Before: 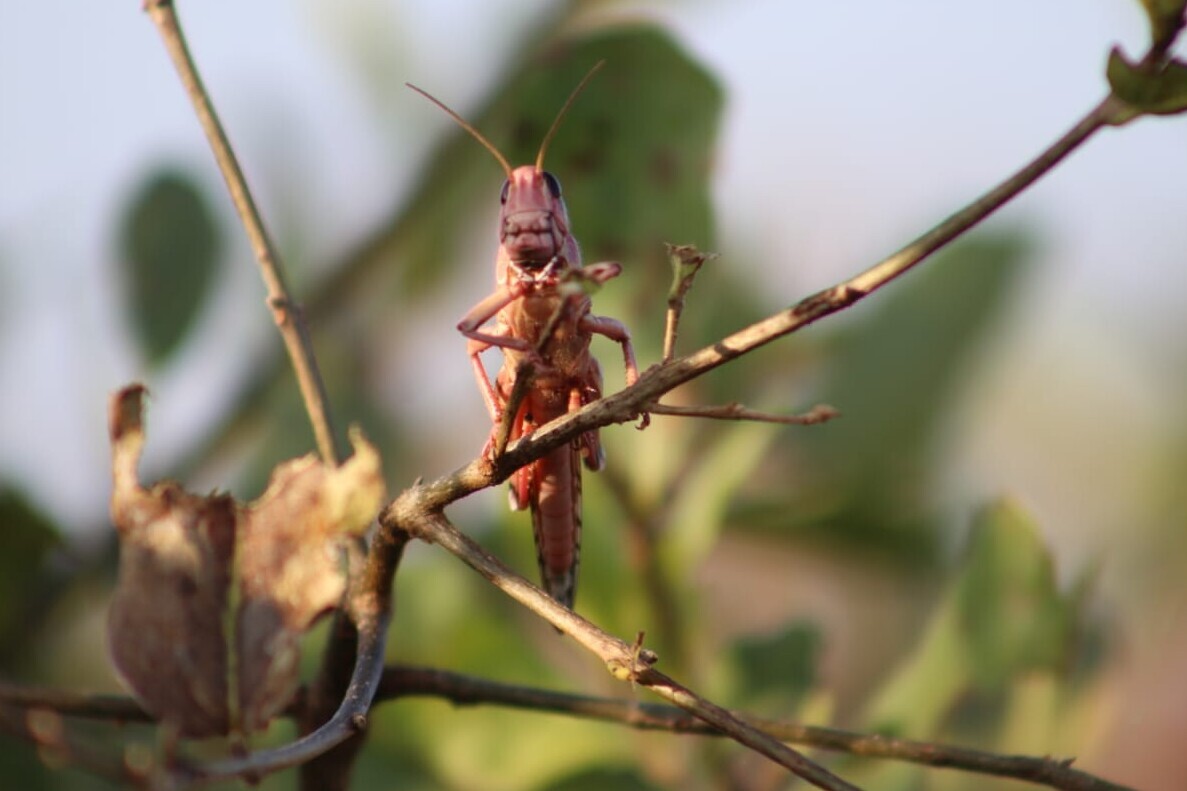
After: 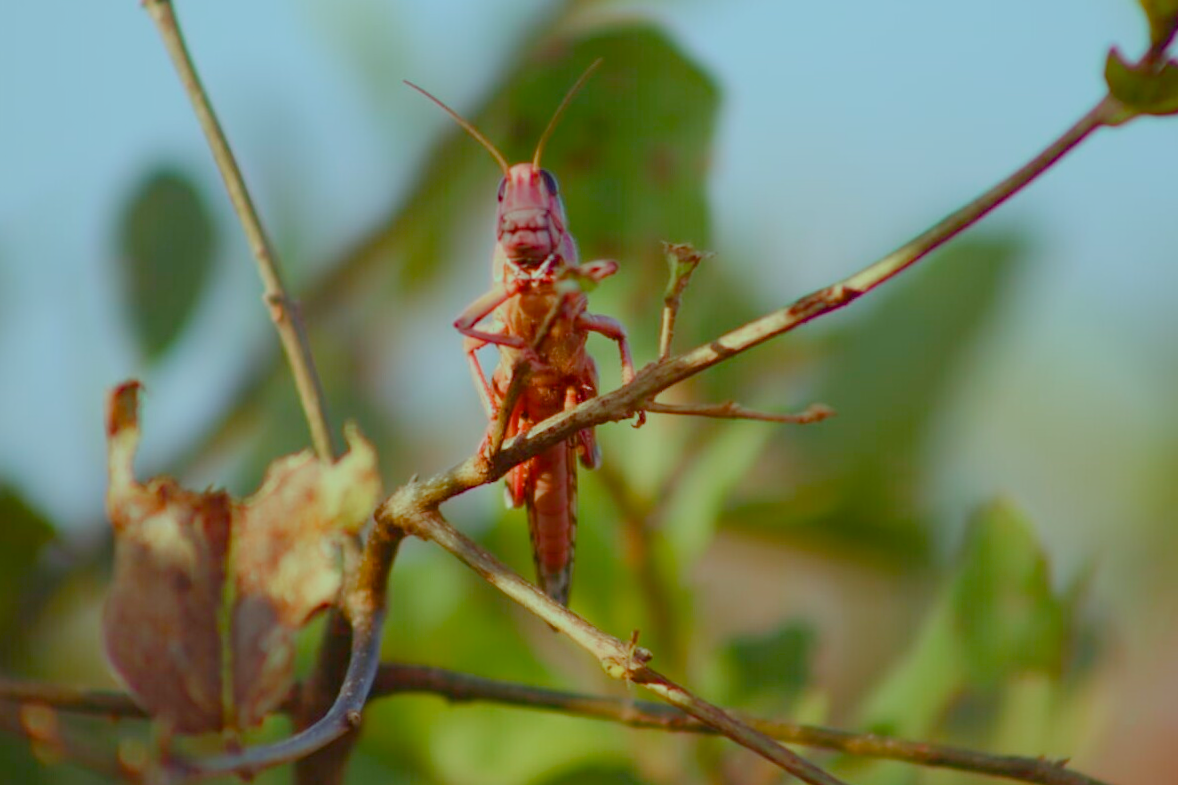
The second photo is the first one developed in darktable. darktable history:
crop and rotate: angle -0.275°
color balance rgb: highlights gain › chroma 4.124%, highlights gain › hue 202.24°, perceptual saturation grading › global saturation 34.741%, perceptual saturation grading › highlights -29.924%, perceptual saturation grading › shadows 35.822%, contrast -29.471%
